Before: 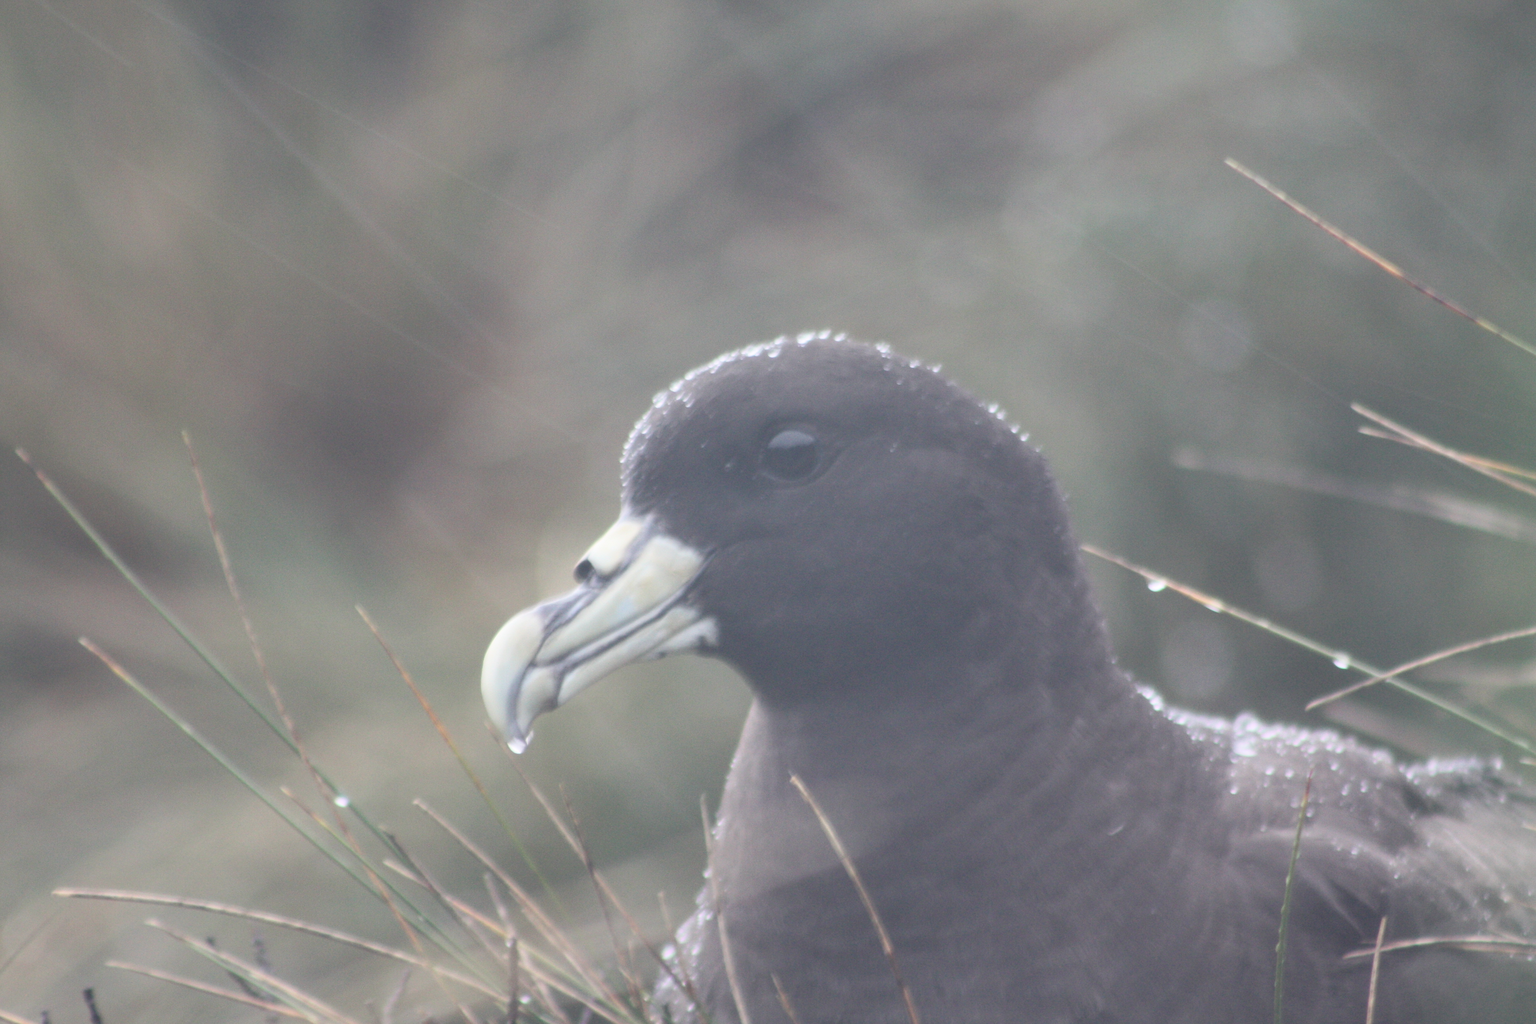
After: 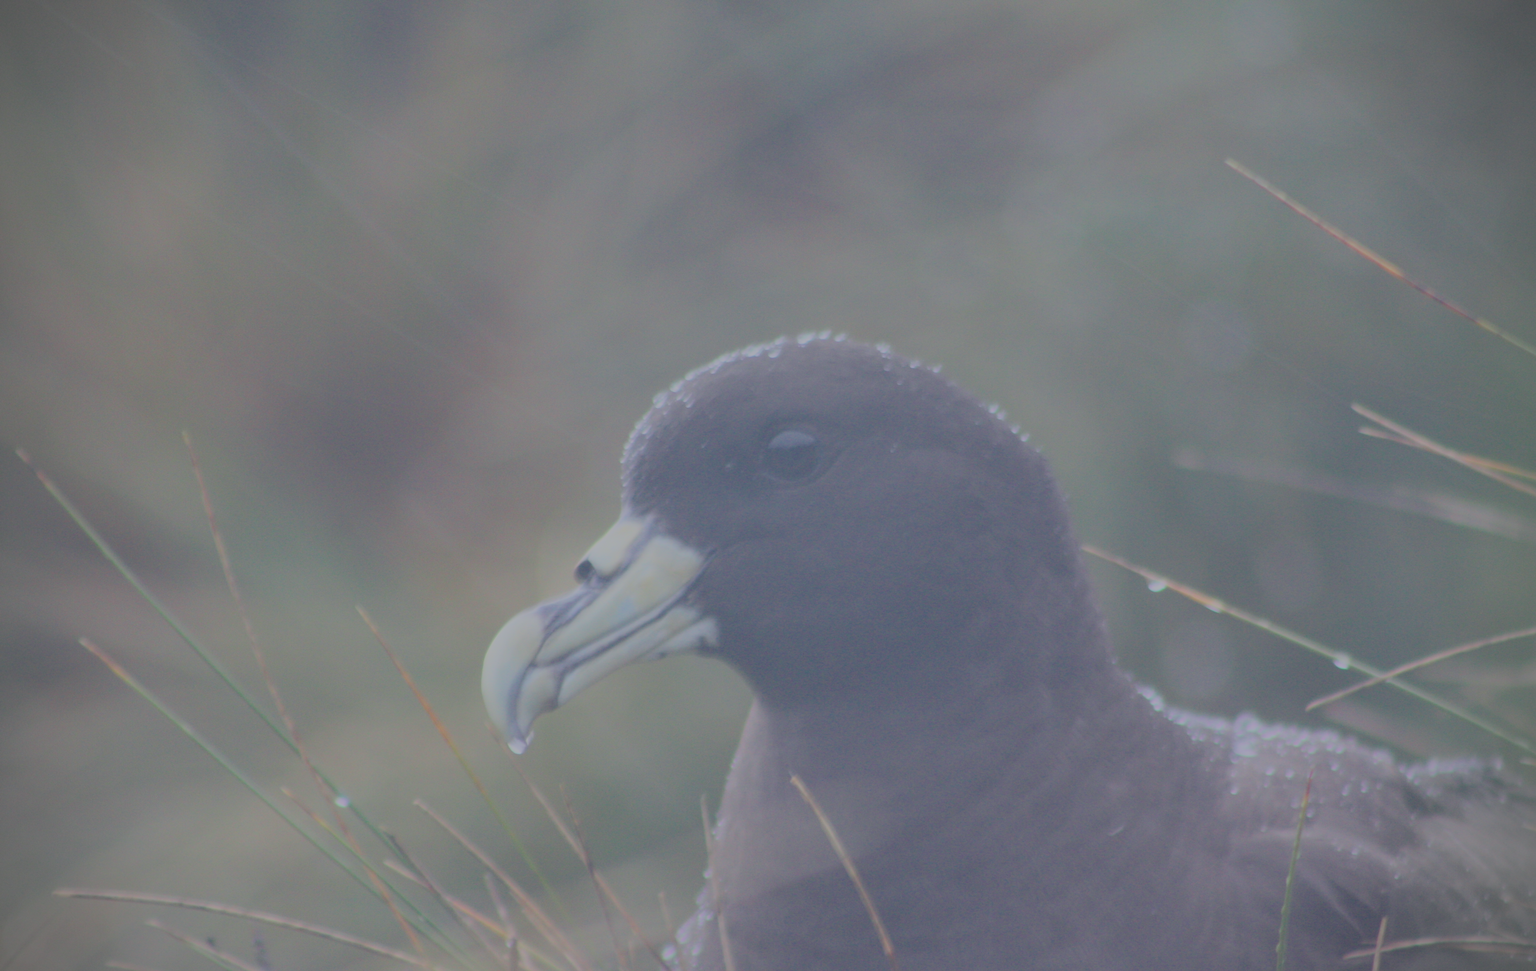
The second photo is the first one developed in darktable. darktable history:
filmic rgb: black relative exposure -16 EV, white relative exposure 8 EV, threshold 3 EV, hardness 4.17, latitude 50%, contrast 0.5, color science v5 (2021), contrast in shadows safe, contrast in highlights safe, enable highlight reconstruction true
haze removal: compatibility mode true, adaptive false
vignetting: dithering 8-bit output, unbound false
white balance: red 0.98, blue 1.034
crop and rotate: top 0%, bottom 5.097%
